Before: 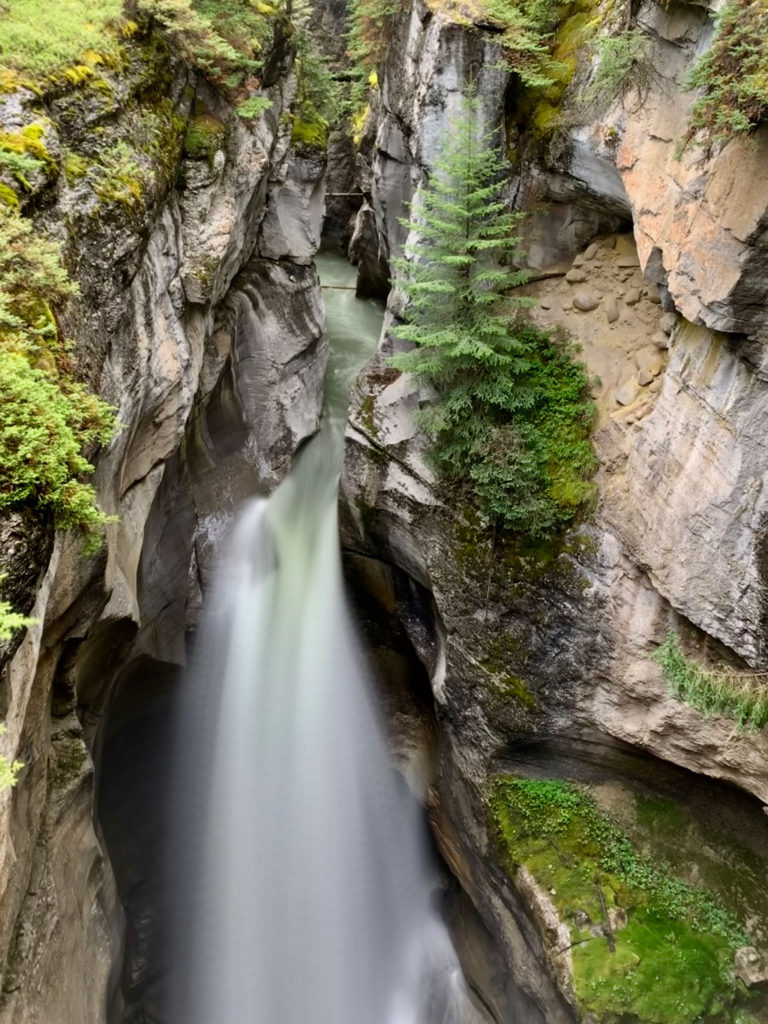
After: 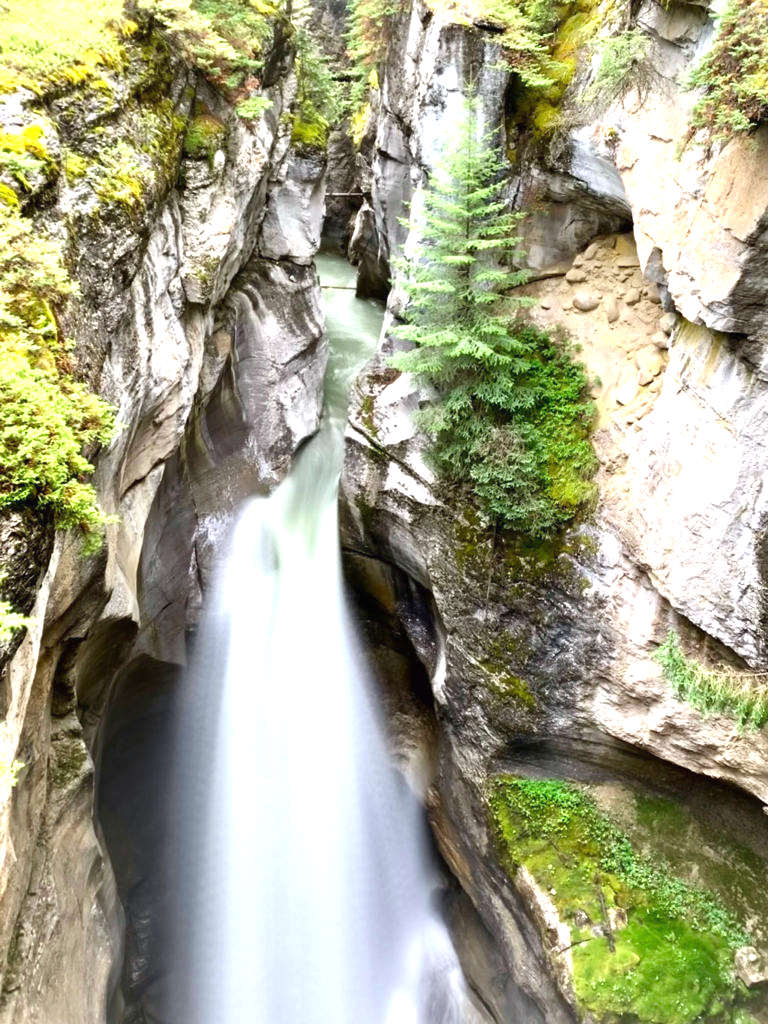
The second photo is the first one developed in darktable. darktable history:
white balance: red 0.976, blue 1.04
exposure: black level correction 0, exposure 1.3 EV, compensate exposure bias true, compensate highlight preservation false
